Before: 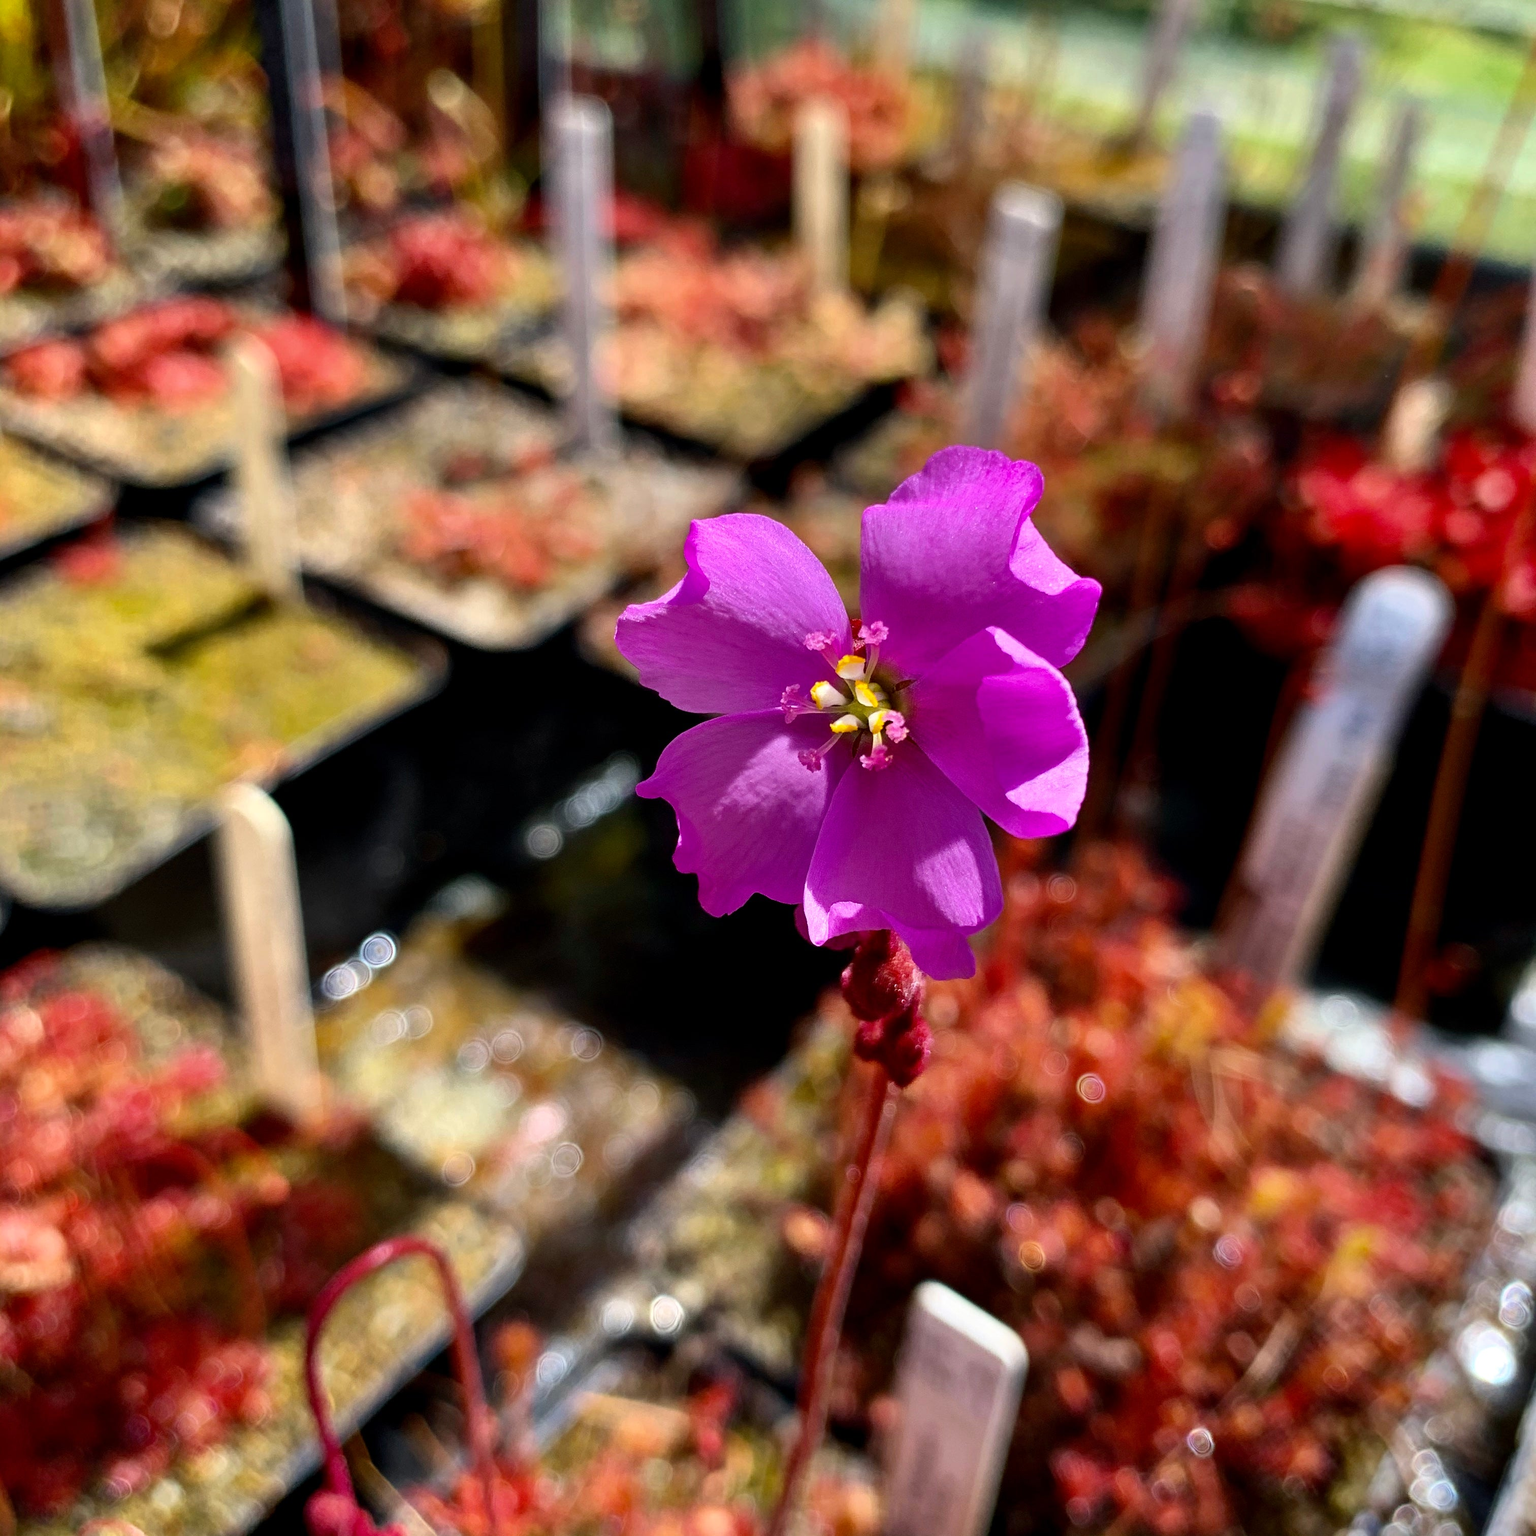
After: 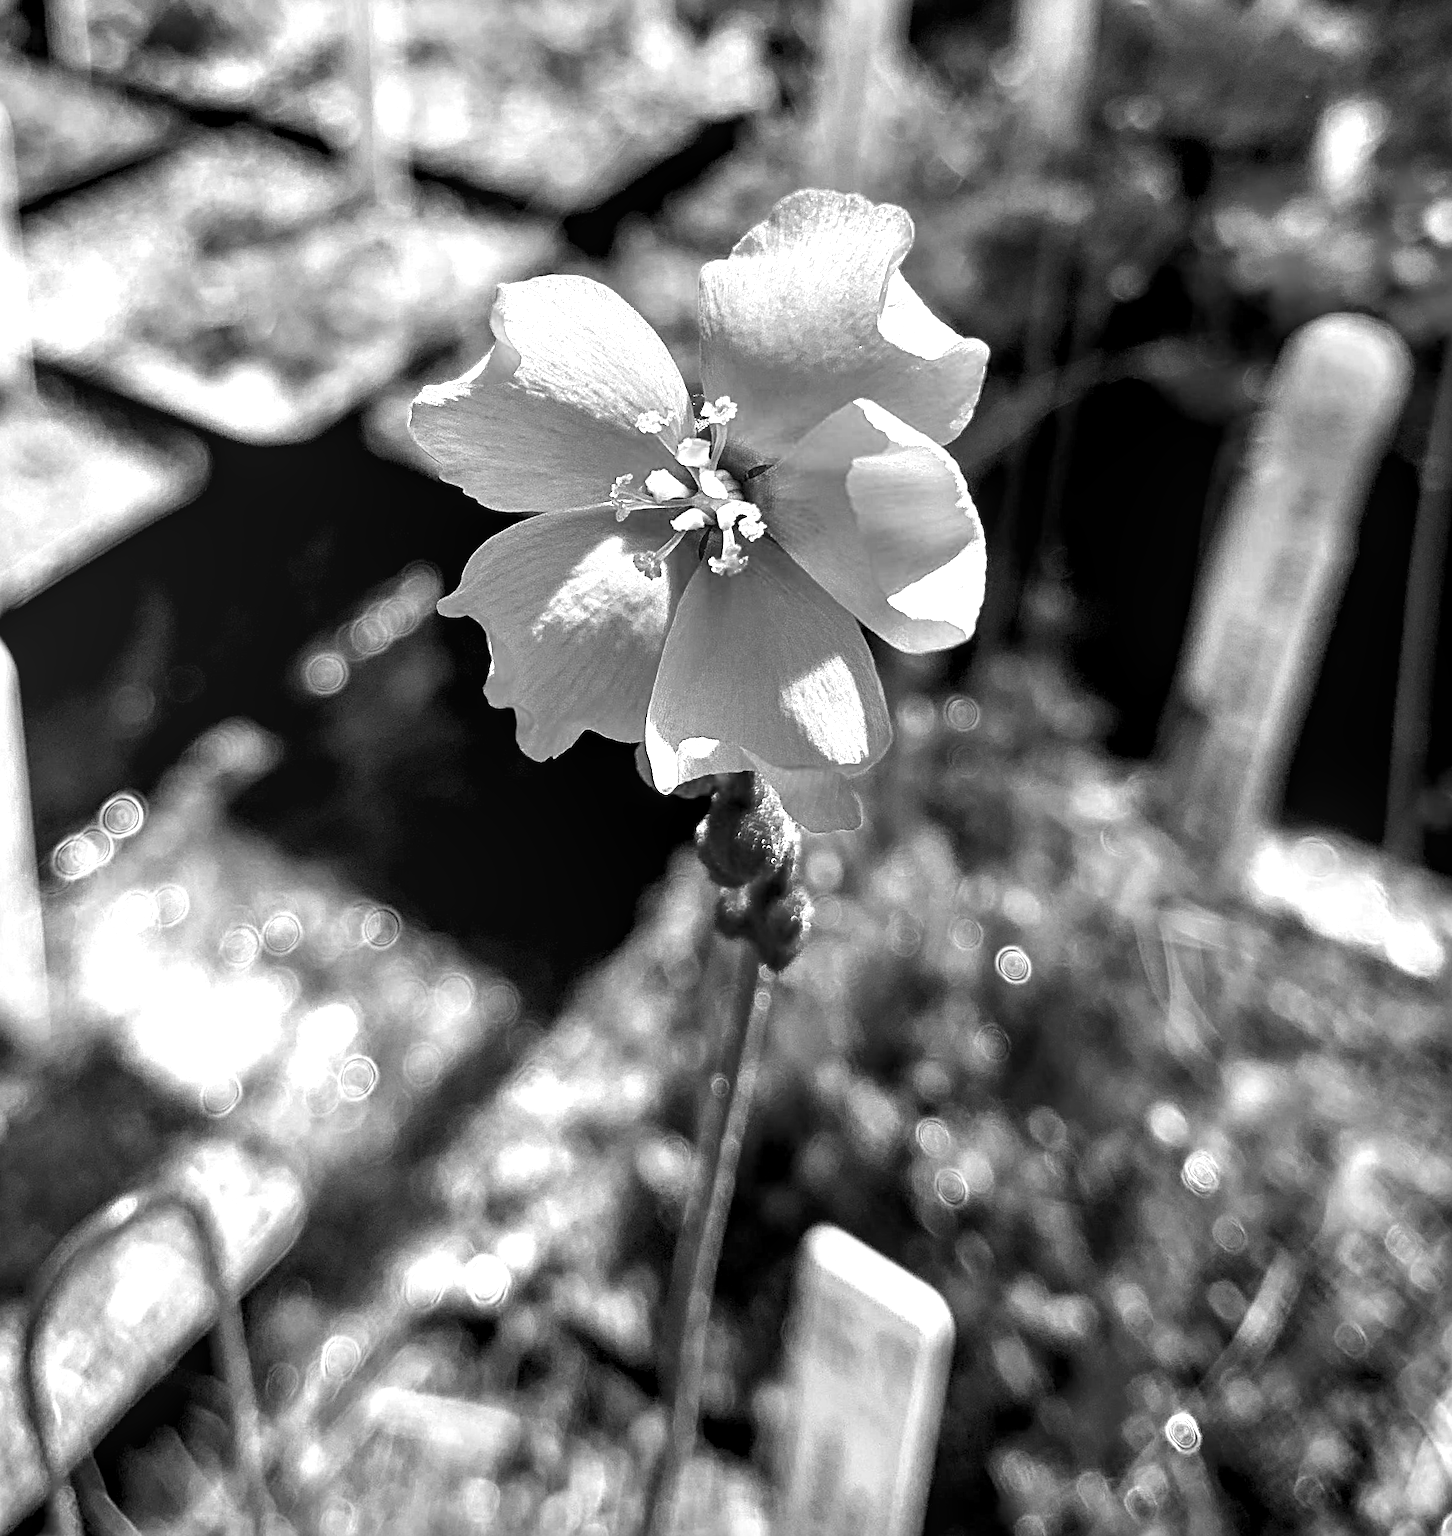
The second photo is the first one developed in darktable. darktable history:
local contrast: on, module defaults
sharpen: radius 4
rotate and perspective: rotation -1.68°, lens shift (vertical) -0.146, crop left 0.049, crop right 0.912, crop top 0.032, crop bottom 0.96
exposure: black level correction 0.001, exposure 1.116 EV, compensate highlight preservation false
color zones: curves: ch0 [(0.002, 0.593) (0.143, 0.417) (0.285, 0.541) (0.455, 0.289) (0.608, 0.327) (0.727, 0.283) (0.869, 0.571) (1, 0.603)]; ch1 [(0, 0) (0.143, 0) (0.286, 0) (0.429, 0) (0.571, 0) (0.714, 0) (0.857, 0)]
crop: left 16.315%, top 14.246%
white balance: red 0.924, blue 1.095
